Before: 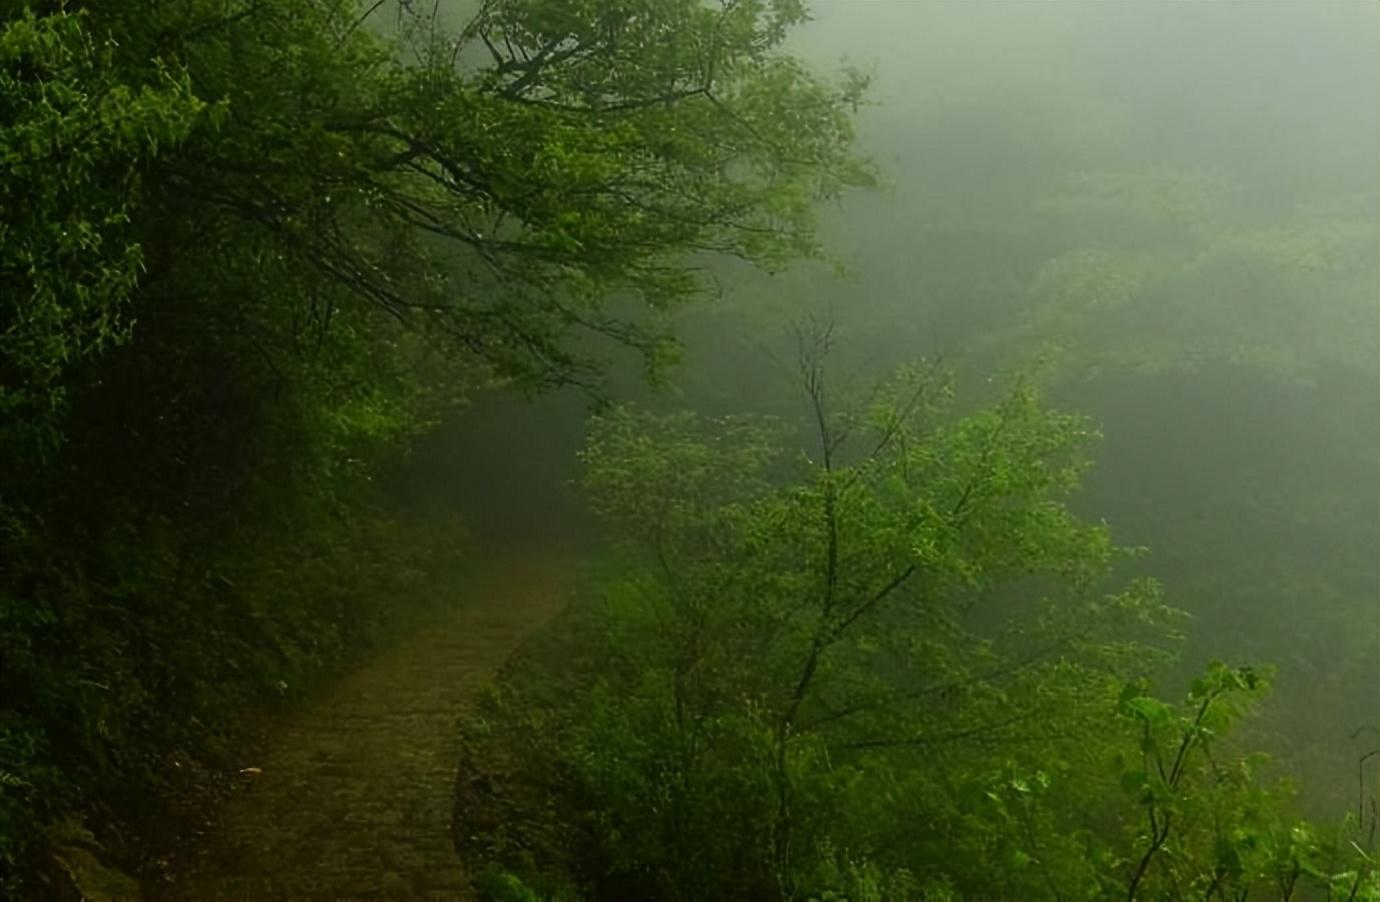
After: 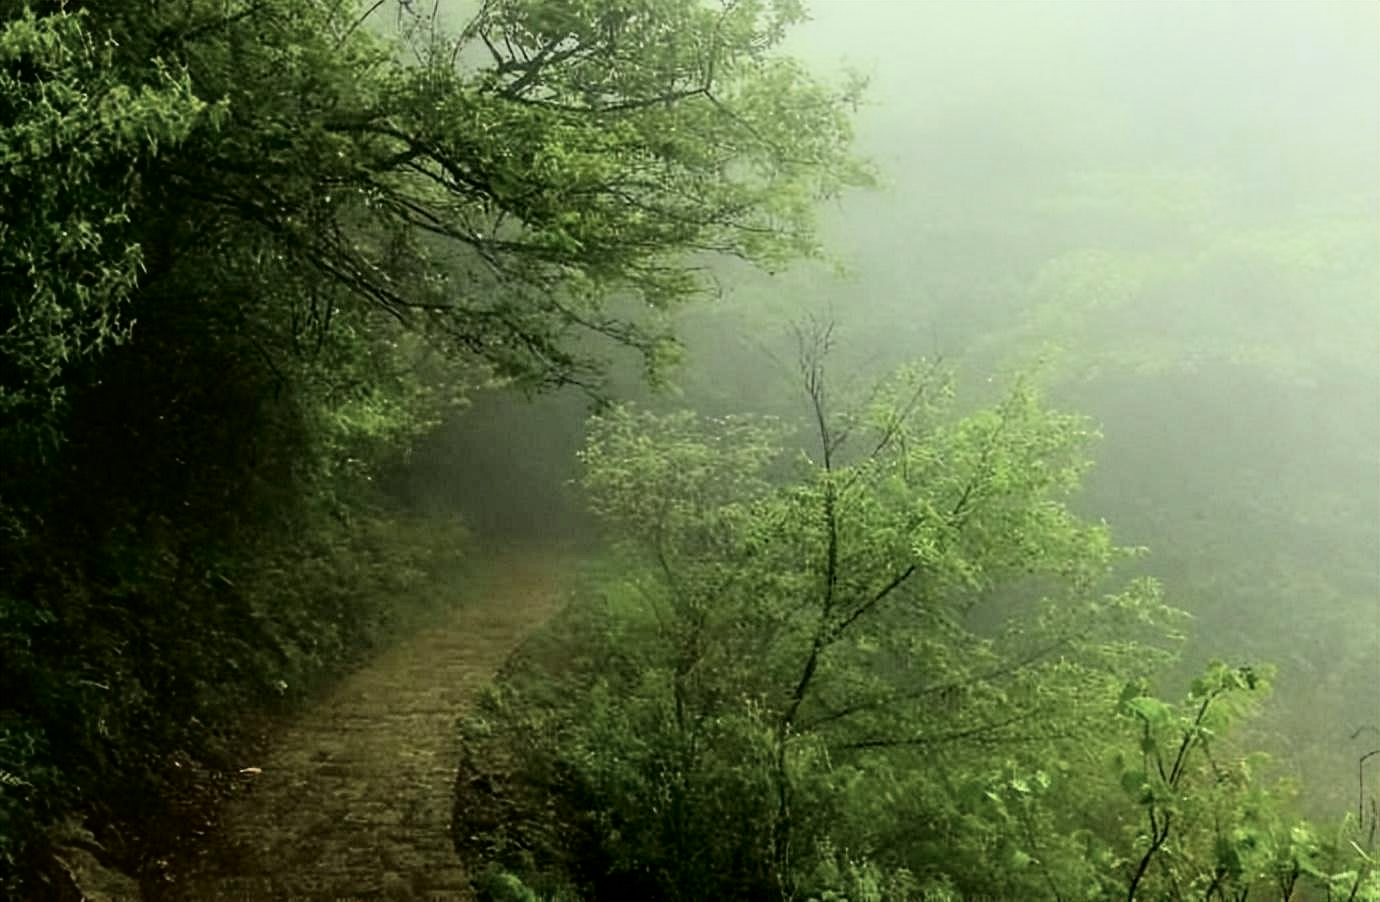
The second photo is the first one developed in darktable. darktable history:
tone curve: curves: ch0 [(0, 0) (0.084, 0.074) (0.2, 0.297) (0.363, 0.591) (0.495, 0.765) (0.68, 0.901) (0.851, 0.967) (1, 1)], color space Lab, independent channels, preserve colors none
local contrast: on, module defaults
